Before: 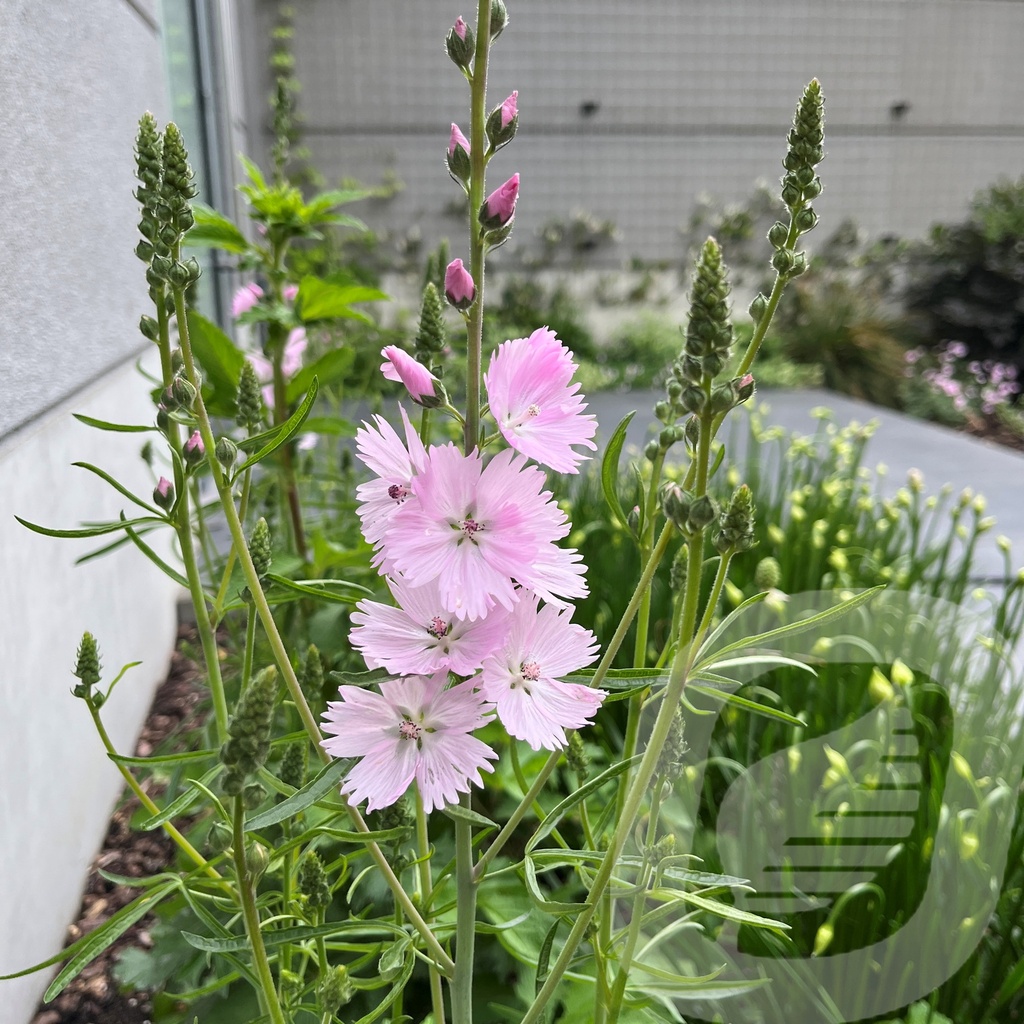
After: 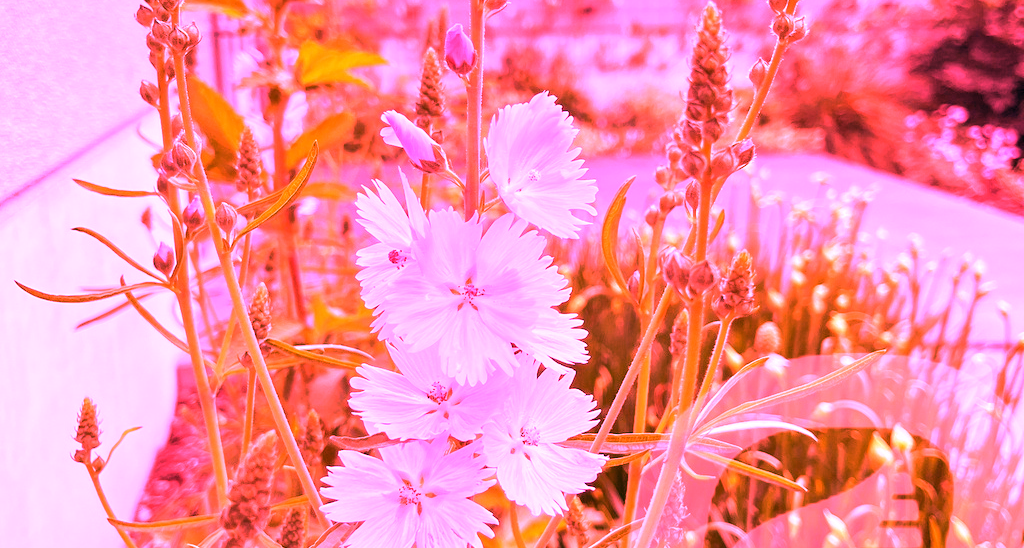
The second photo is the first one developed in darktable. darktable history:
crop and rotate: top 23.043%, bottom 23.437%
white balance: red 4.26, blue 1.802
